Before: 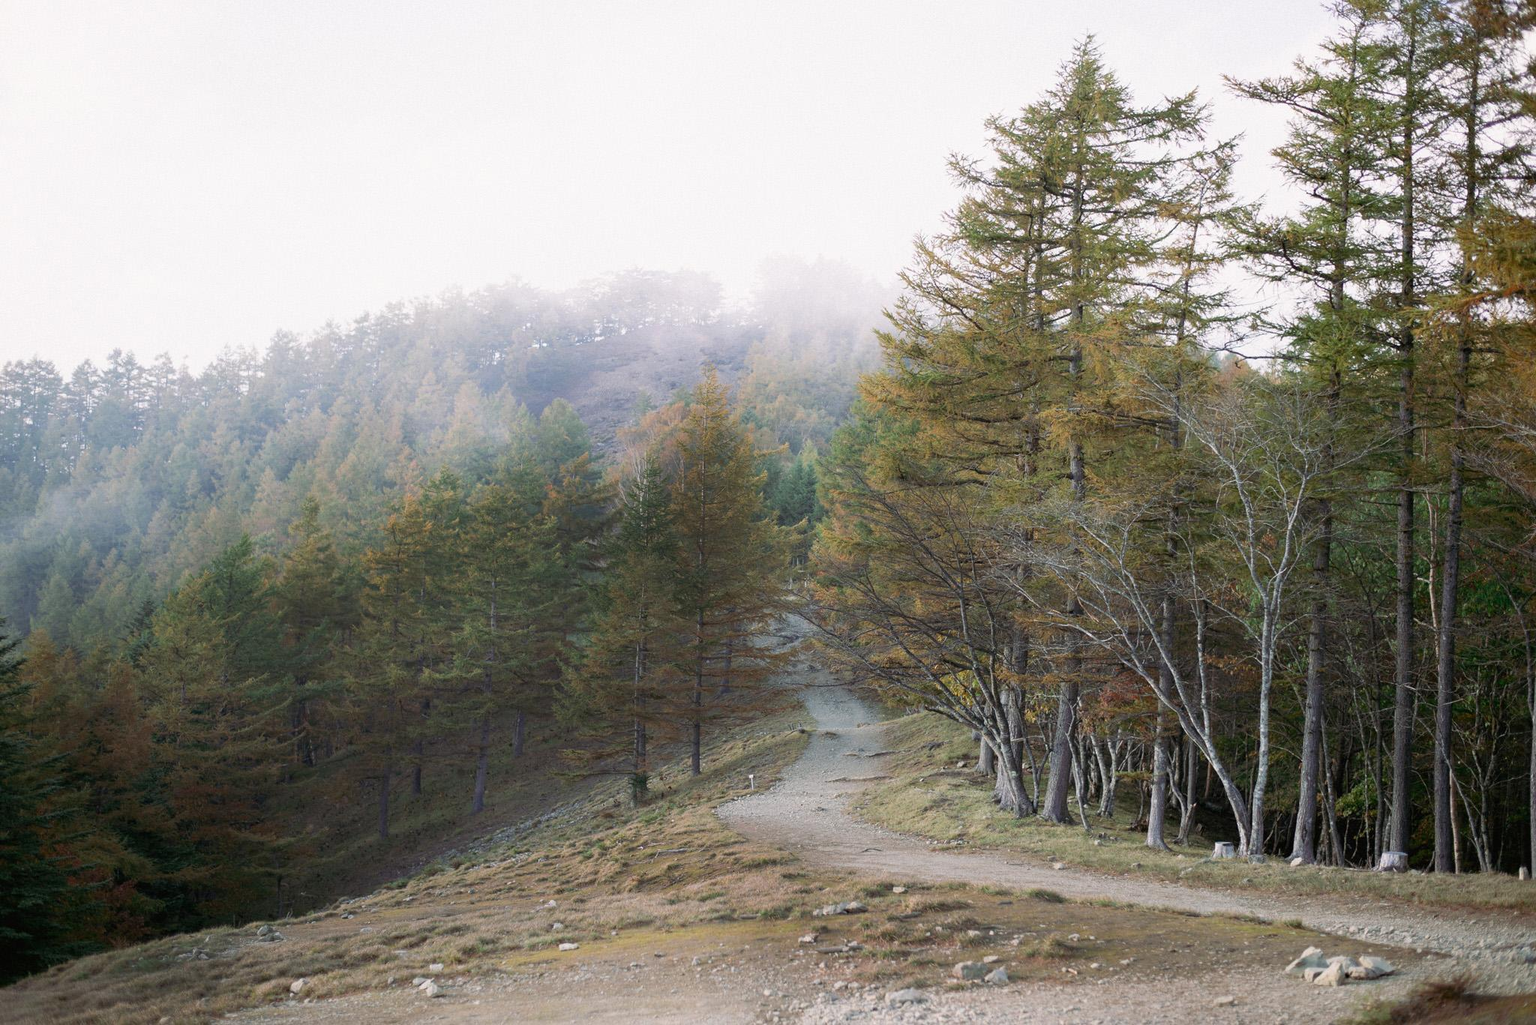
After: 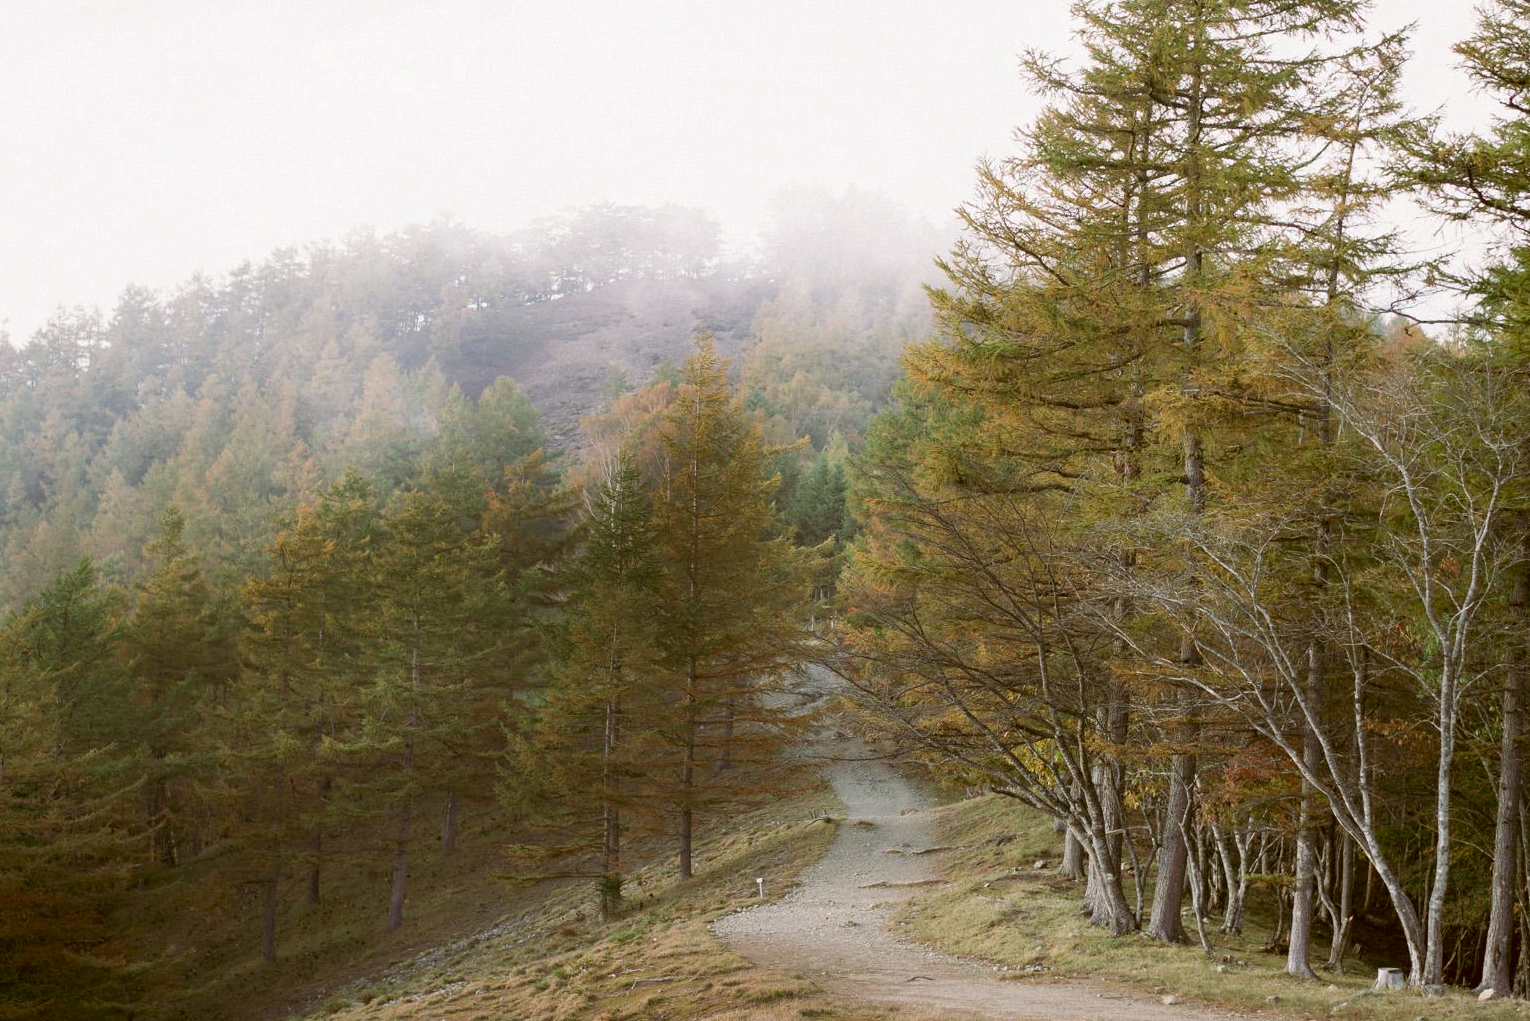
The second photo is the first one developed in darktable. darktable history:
crop and rotate: left 11.831%, top 11.346%, right 13.429%, bottom 13.899%
color correction: highlights a* -0.482, highlights b* 0.161, shadows a* 4.66, shadows b* 20.72
